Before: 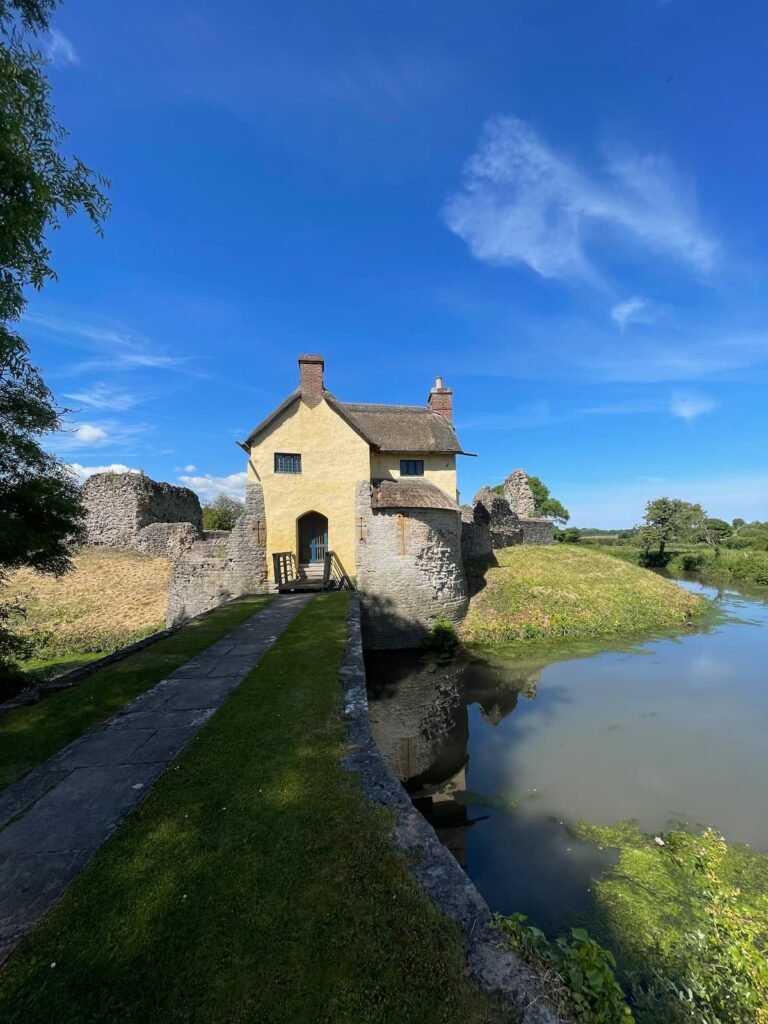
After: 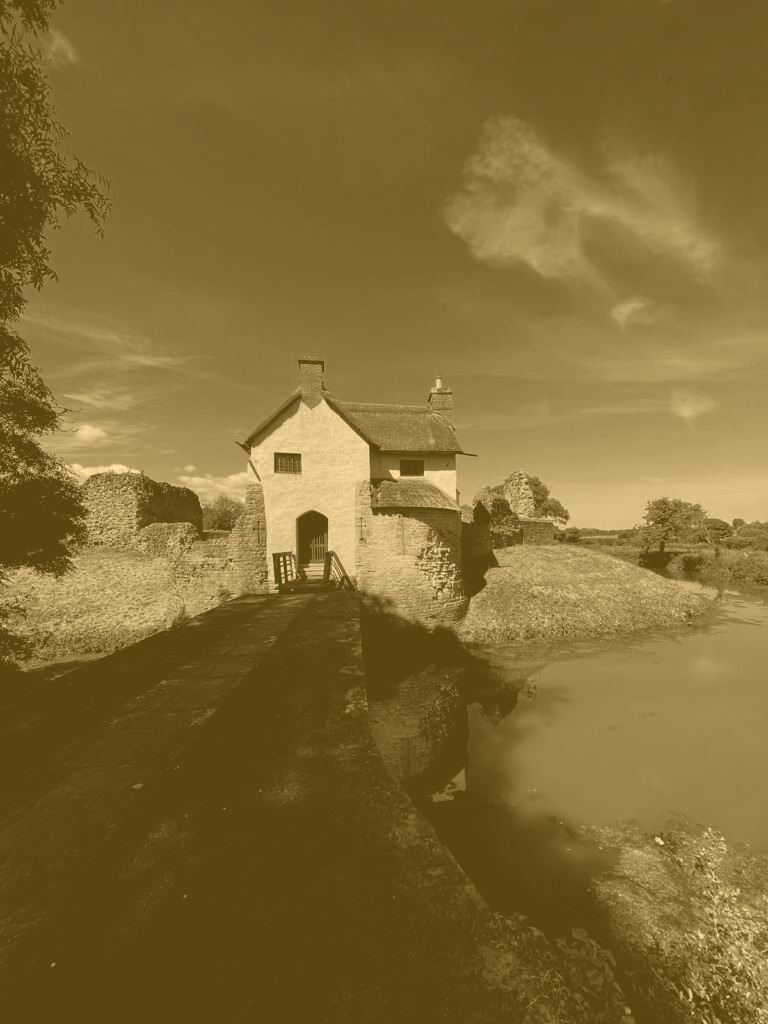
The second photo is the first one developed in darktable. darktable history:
colorize: hue 36°, source mix 100%
exposure: exposure -2.002 EV, compensate highlight preservation false
color balance rgb: global offset › luminance -0.37%, perceptual saturation grading › highlights -17.77%, perceptual saturation grading › mid-tones 33.1%, perceptual saturation grading › shadows 50.52%, perceptual brilliance grading › highlights 20%, perceptual brilliance grading › mid-tones 20%, perceptual brilliance grading › shadows -20%, global vibrance 50%
